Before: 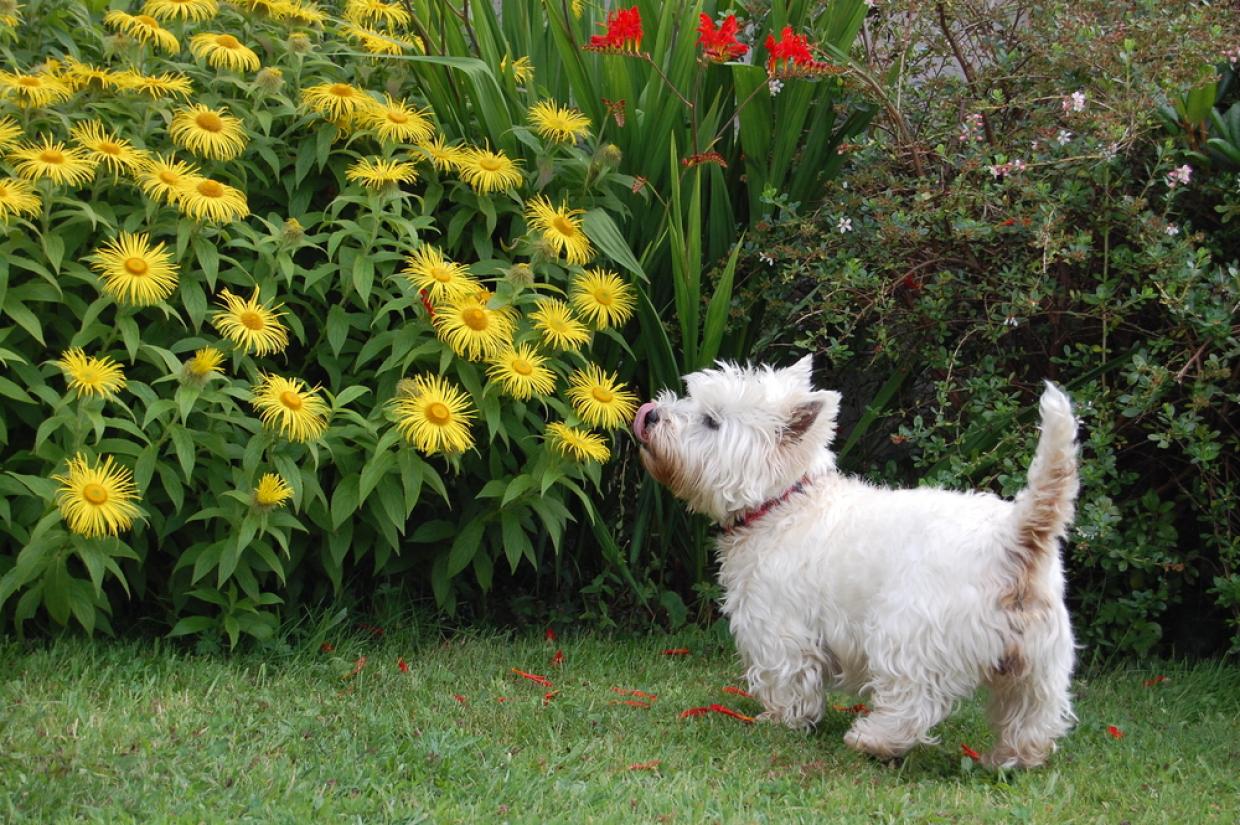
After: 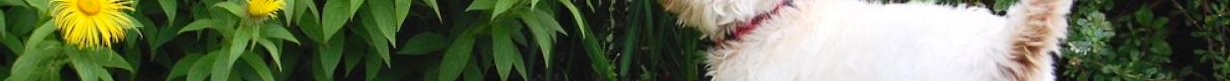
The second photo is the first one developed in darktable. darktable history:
crop and rotate: top 59.084%, bottom 30.916%
contrast brightness saturation: contrast 0.2, brightness 0.16, saturation 0.22
rotate and perspective: rotation 0.192°, lens shift (horizontal) -0.015, crop left 0.005, crop right 0.996, crop top 0.006, crop bottom 0.99
